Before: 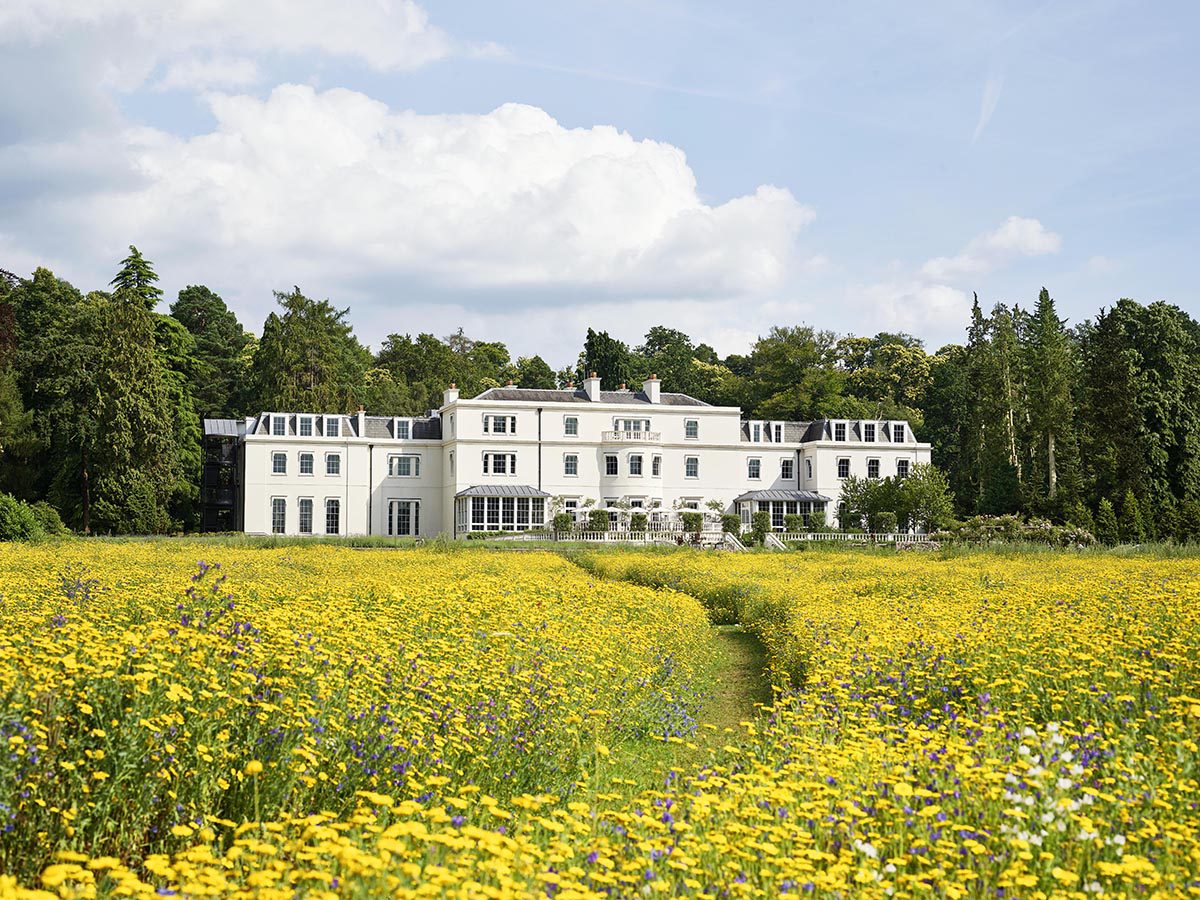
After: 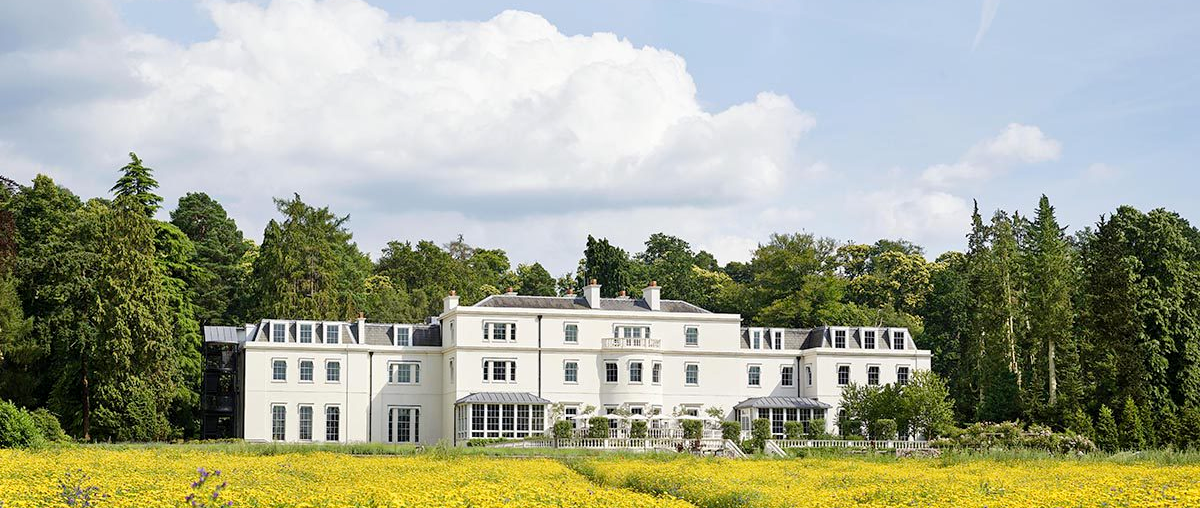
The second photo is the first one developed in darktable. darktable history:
exposure: black level correction 0.002, compensate highlight preservation false
crop and rotate: top 10.414%, bottom 33.103%
levels: mode automatic, black 0.103%, levels [0.093, 0.434, 0.988]
tone equalizer: -8 EV -0.002 EV, -7 EV 0.004 EV, -6 EV -0.035 EV, -5 EV 0.011 EV, -4 EV -0.023 EV, -3 EV 0.005 EV, -2 EV -0.047 EV, -1 EV -0.303 EV, +0 EV -0.571 EV, smoothing diameter 24.85%, edges refinement/feathering 12.56, preserve details guided filter
